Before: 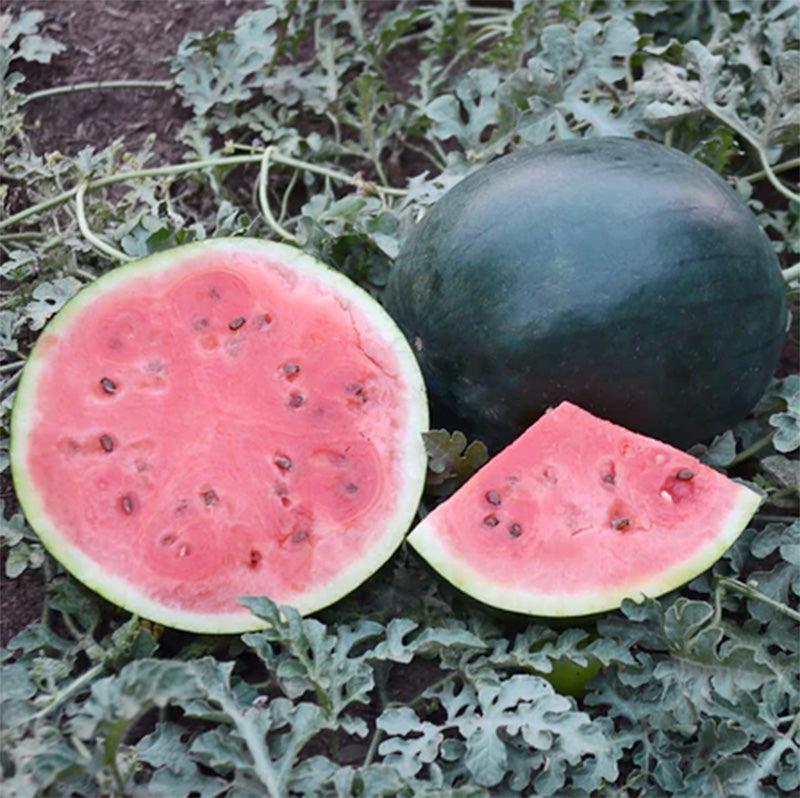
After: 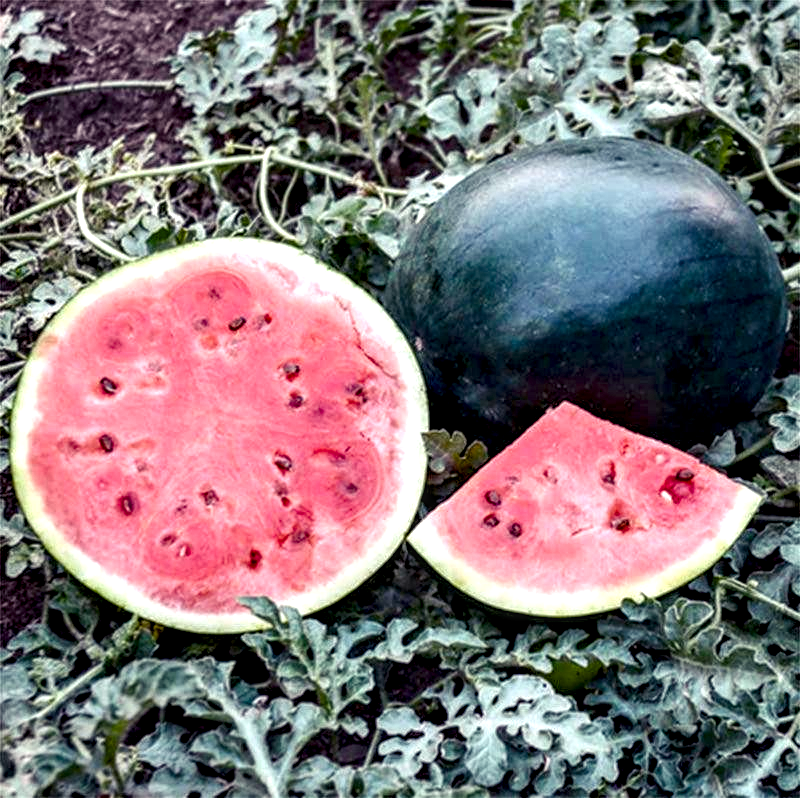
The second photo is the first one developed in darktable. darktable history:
tone equalizer: on, module defaults
color balance rgb: shadows lift › luminance -21.66%, shadows lift › chroma 6.57%, shadows lift › hue 270°, power › chroma 0.68%, power › hue 60°, highlights gain › luminance 6.08%, highlights gain › chroma 1.33%, highlights gain › hue 90°, global offset › luminance -0.87%, perceptual saturation grading › global saturation 26.86%, perceptual saturation grading › highlights -28.39%, perceptual saturation grading › mid-tones 15.22%, perceptual saturation grading › shadows 33.98%, perceptual brilliance grading › highlights 10%, perceptual brilliance grading › mid-tones 5%
local contrast: highlights 19%, detail 186%
rotate and perspective: automatic cropping off
